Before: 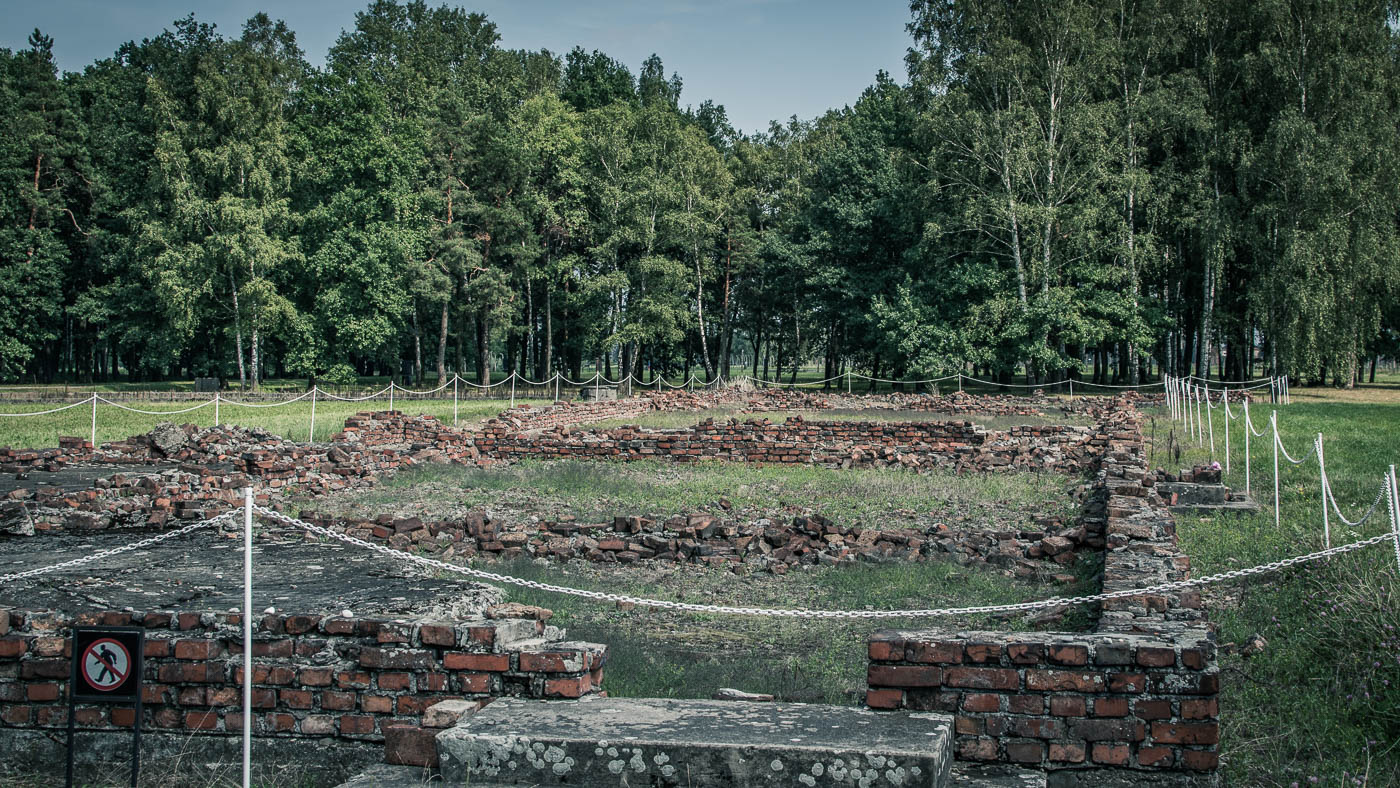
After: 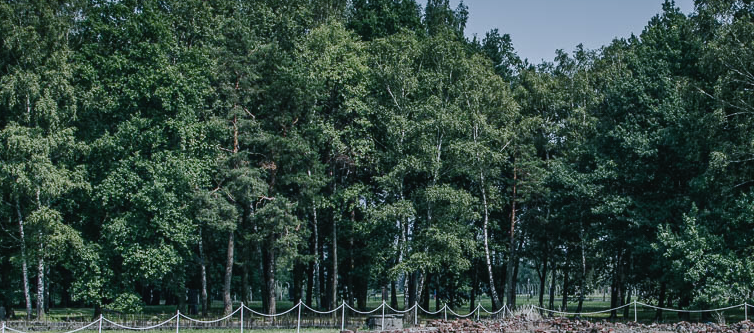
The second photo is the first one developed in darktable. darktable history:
color balance rgb: shadows lift › luminance -10%, shadows lift › chroma 1%, shadows lift › hue 113°, power › luminance -15%, highlights gain › chroma 0.2%, highlights gain › hue 333°, global offset › luminance 0.5%, perceptual saturation grading › global saturation 20%, perceptual saturation grading › highlights -50%, perceptual saturation grading › shadows 25%, contrast -10%
crop: left 15.306%, top 9.065%, right 30.789%, bottom 48.638%
white balance: red 0.931, blue 1.11
